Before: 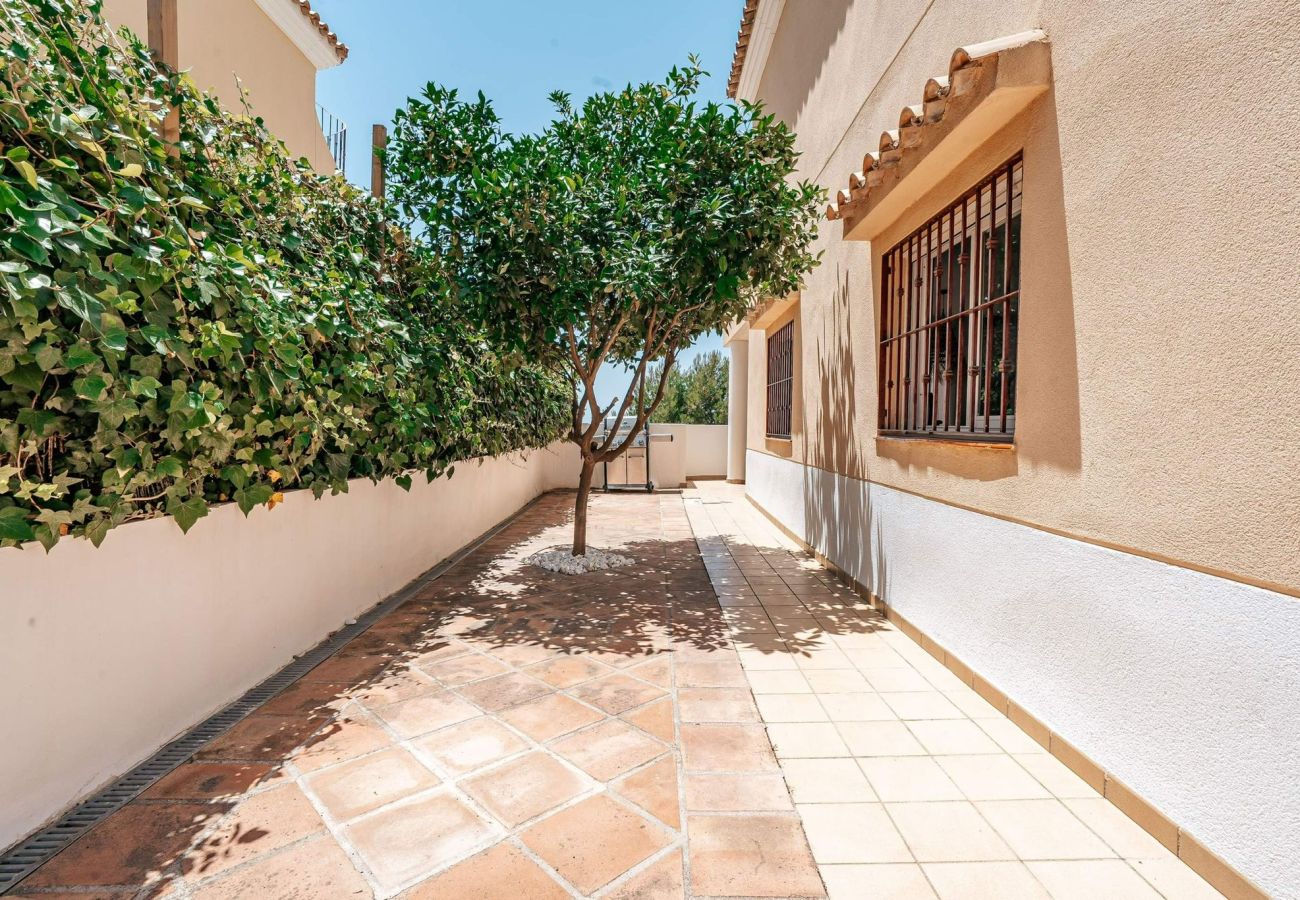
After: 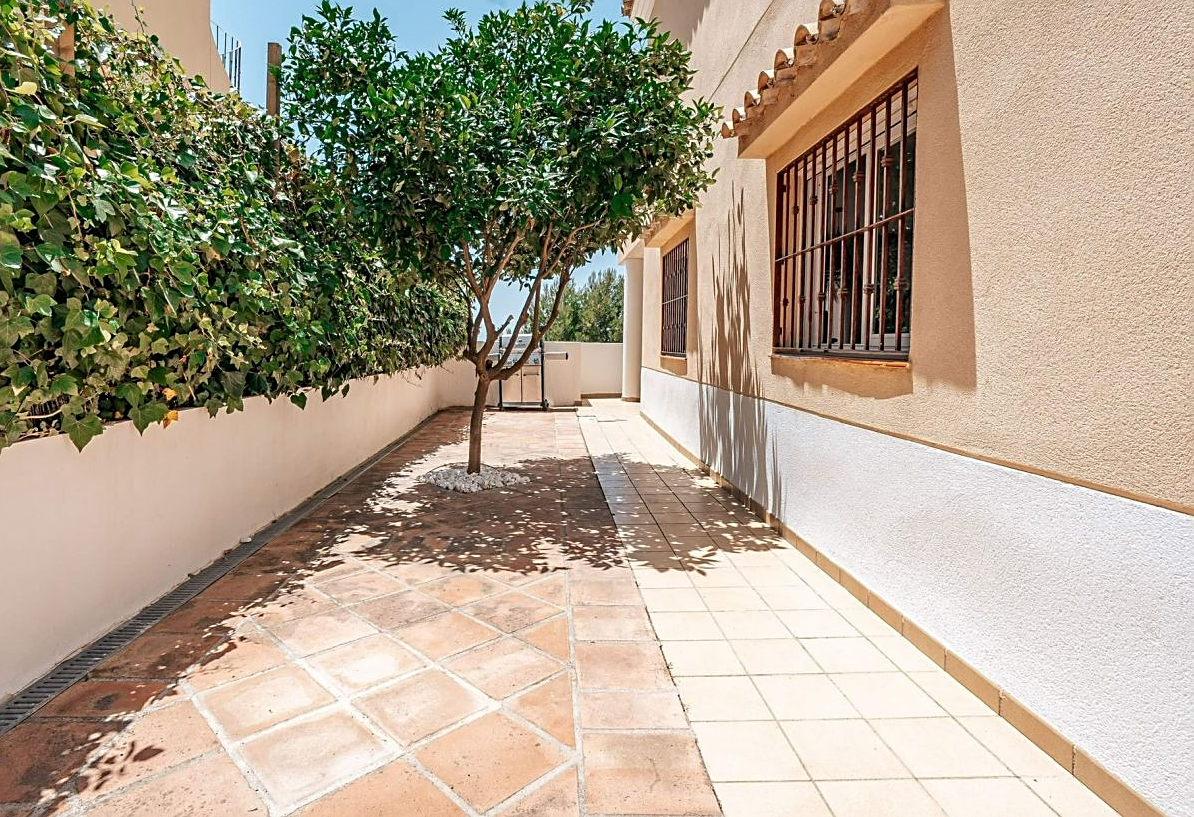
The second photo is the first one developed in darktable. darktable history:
crop and rotate: left 8.132%, top 9.153%
sharpen: on, module defaults
